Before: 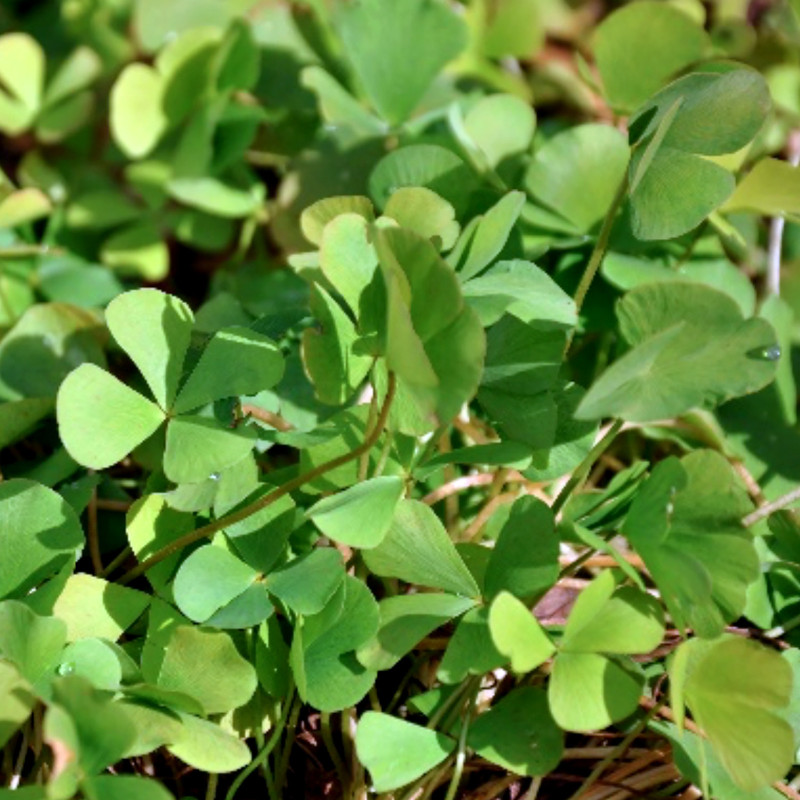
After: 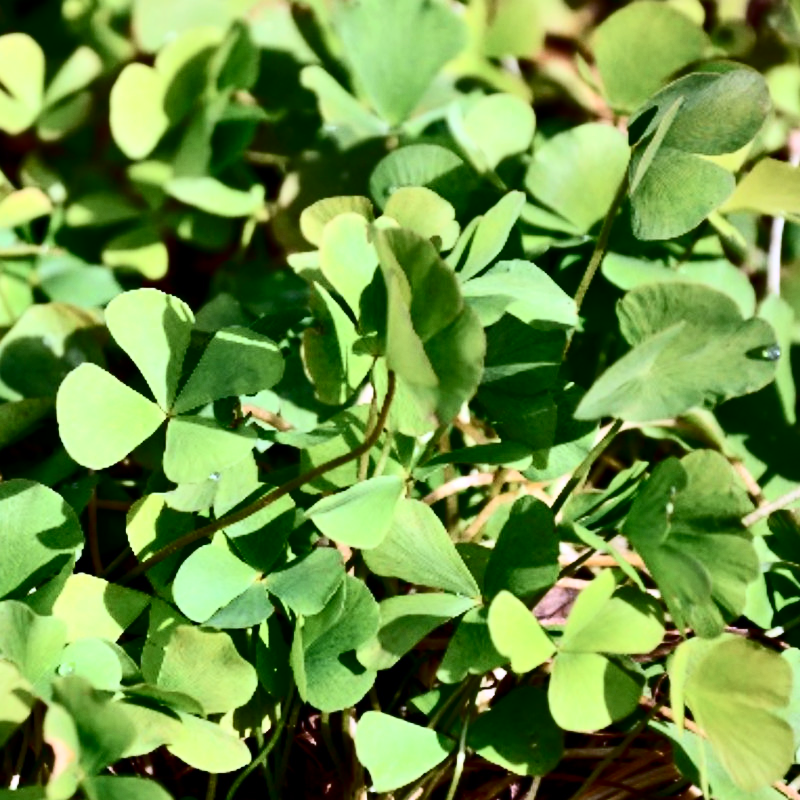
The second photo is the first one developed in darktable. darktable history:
contrast brightness saturation: contrast 0.511, saturation -0.09
color balance rgb: power › hue 329.86°, perceptual saturation grading › global saturation 0.206%, global vibrance 20%
